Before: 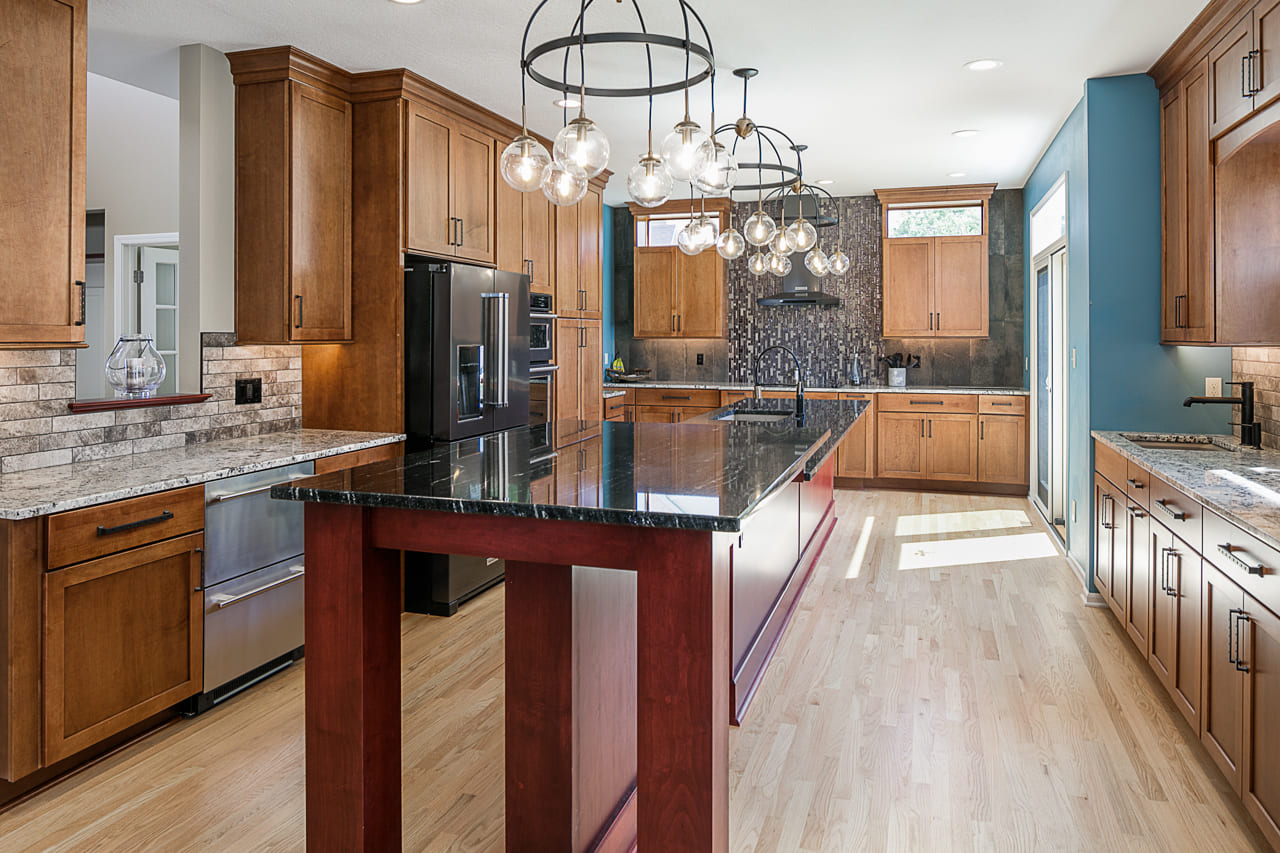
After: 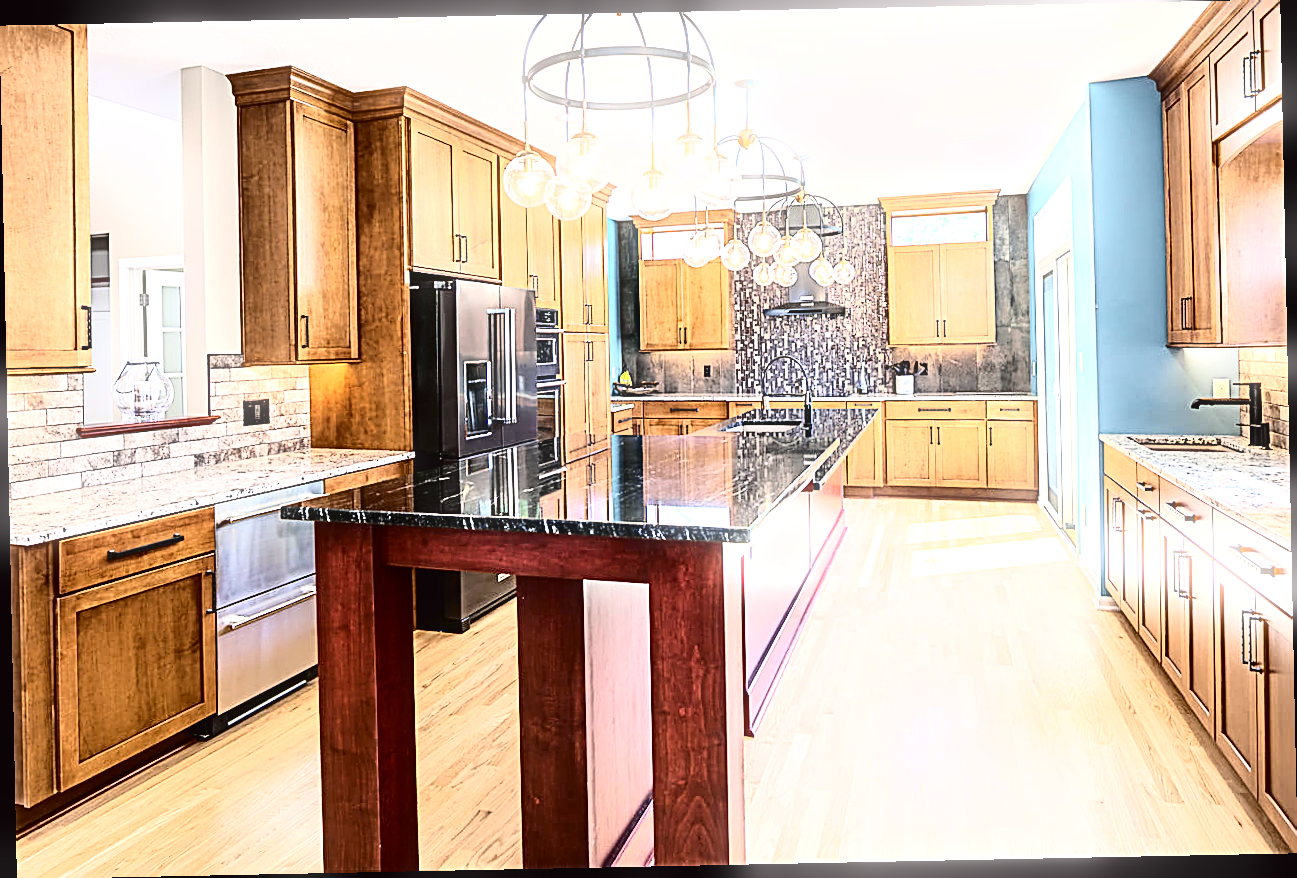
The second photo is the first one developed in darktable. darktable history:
rotate and perspective: rotation -1.17°, automatic cropping off
tone curve: curves: ch0 [(0.003, 0.015) (0.104, 0.07) (0.236, 0.218) (0.401, 0.443) (0.495, 0.55) (0.65, 0.68) (0.832, 0.858) (1, 0.977)]; ch1 [(0, 0) (0.161, 0.092) (0.35, 0.33) (0.379, 0.401) (0.45, 0.466) (0.489, 0.499) (0.55, 0.56) (0.621, 0.615) (0.718, 0.734) (1, 1)]; ch2 [(0, 0) (0.369, 0.427) (0.44, 0.434) (0.502, 0.501) (0.557, 0.55) (0.586, 0.59) (1, 1)], color space Lab, independent channels, preserve colors none
exposure: black level correction 0, exposure 1.35 EV, compensate exposure bias true, compensate highlight preservation false
sharpen: radius 3.025, amount 0.757
bloom: size 3%, threshold 100%, strength 0%
contrast brightness saturation: contrast 0.28
